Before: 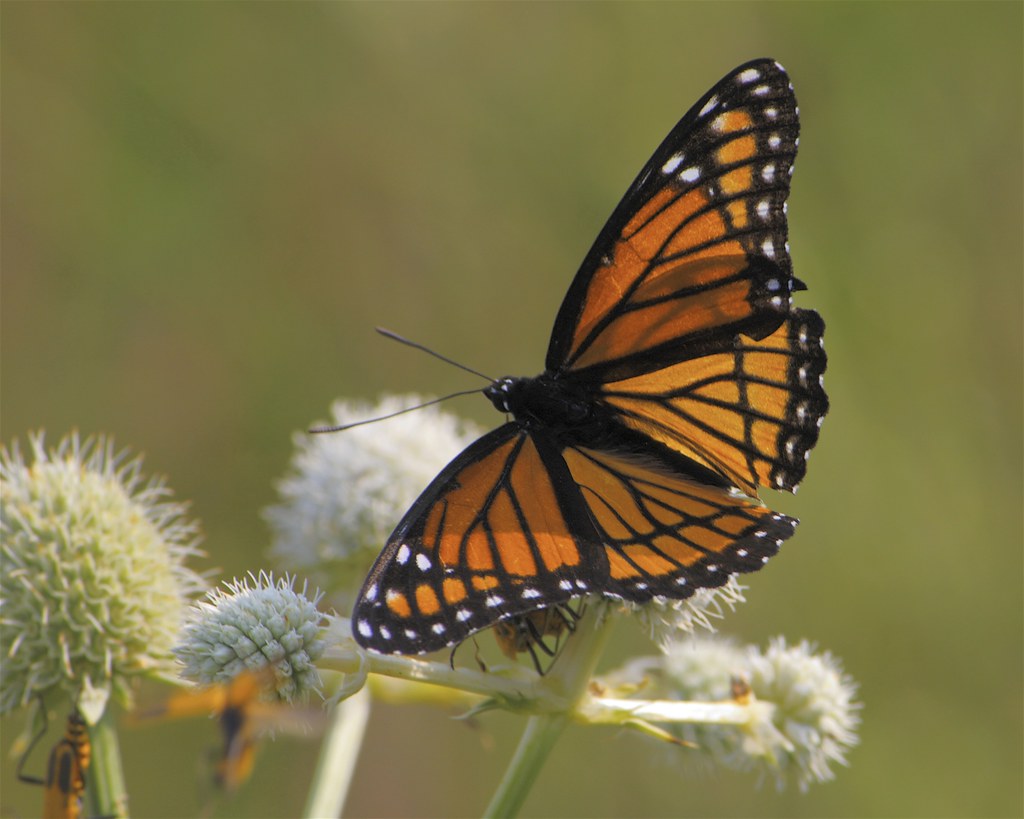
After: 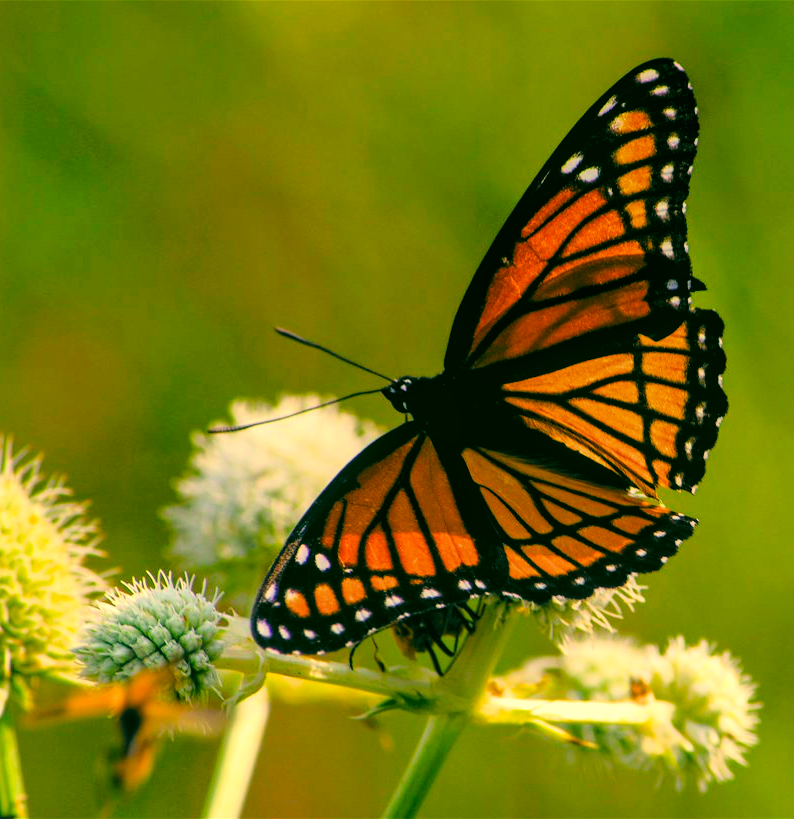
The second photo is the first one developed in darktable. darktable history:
color balance rgb: linear chroma grading › global chroma 15.267%, perceptual saturation grading › global saturation 27.425%, perceptual saturation grading › highlights -28.23%, perceptual saturation grading › mid-tones 15.53%, perceptual saturation grading › shadows 33.173%, perceptual brilliance grading › global brilliance 14.384%, perceptual brilliance grading › shadows -34.166%
exposure: exposure 0.129 EV, compensate highlight preservation false
filmic rgb: black relative exposure -5.01 EV, white relative exposure 3.51 EV, hardness 3.18, contrast 1.297, highlights saturation mix -48.86%, color science v6 (2022)
local contrast: on, module defaults
crop: left 9.864%, right 12.543%
color correction: highlights a* 5.65, highlights b* 33.48, shadows a* -25.94, shadows b* 3.7
